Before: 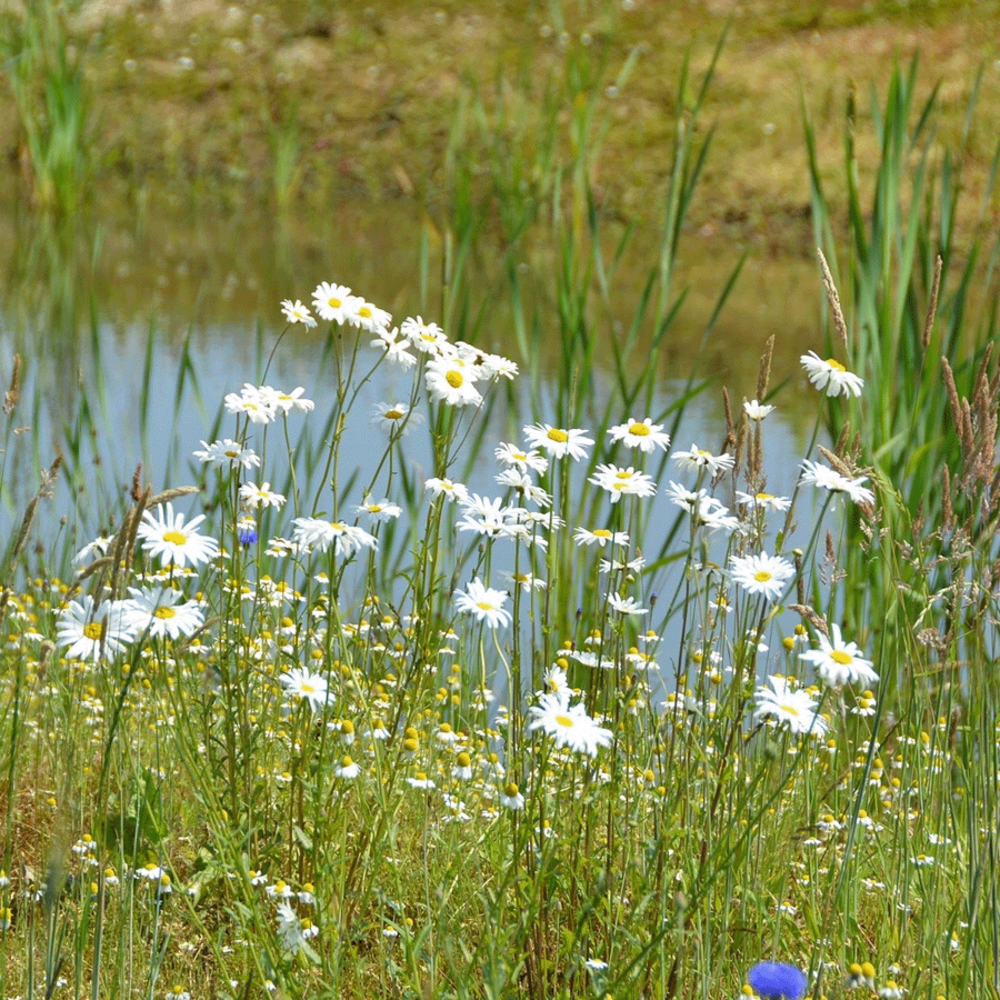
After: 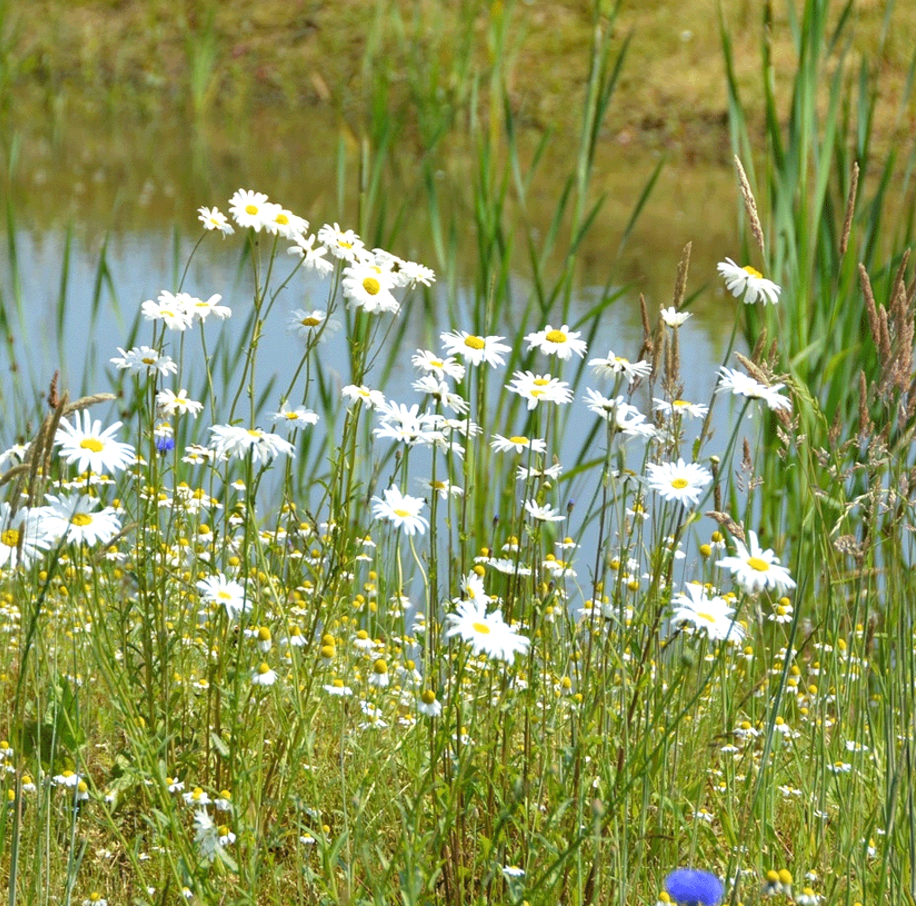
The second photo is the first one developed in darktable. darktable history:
crop and rotate: left 8.381%, top 9.323%
levels: levels [0, 0.476, 0.951]
